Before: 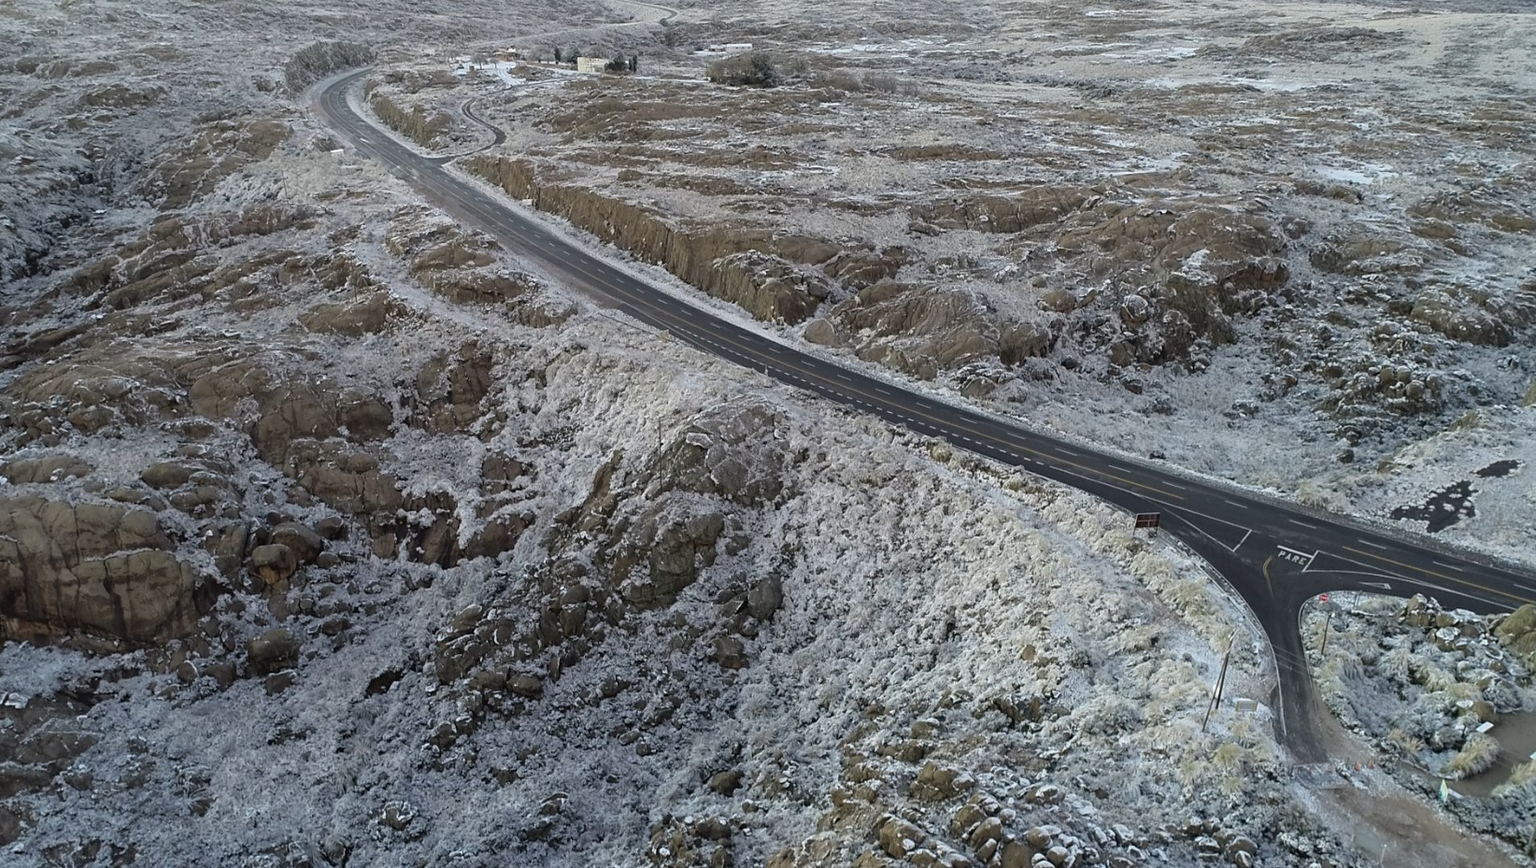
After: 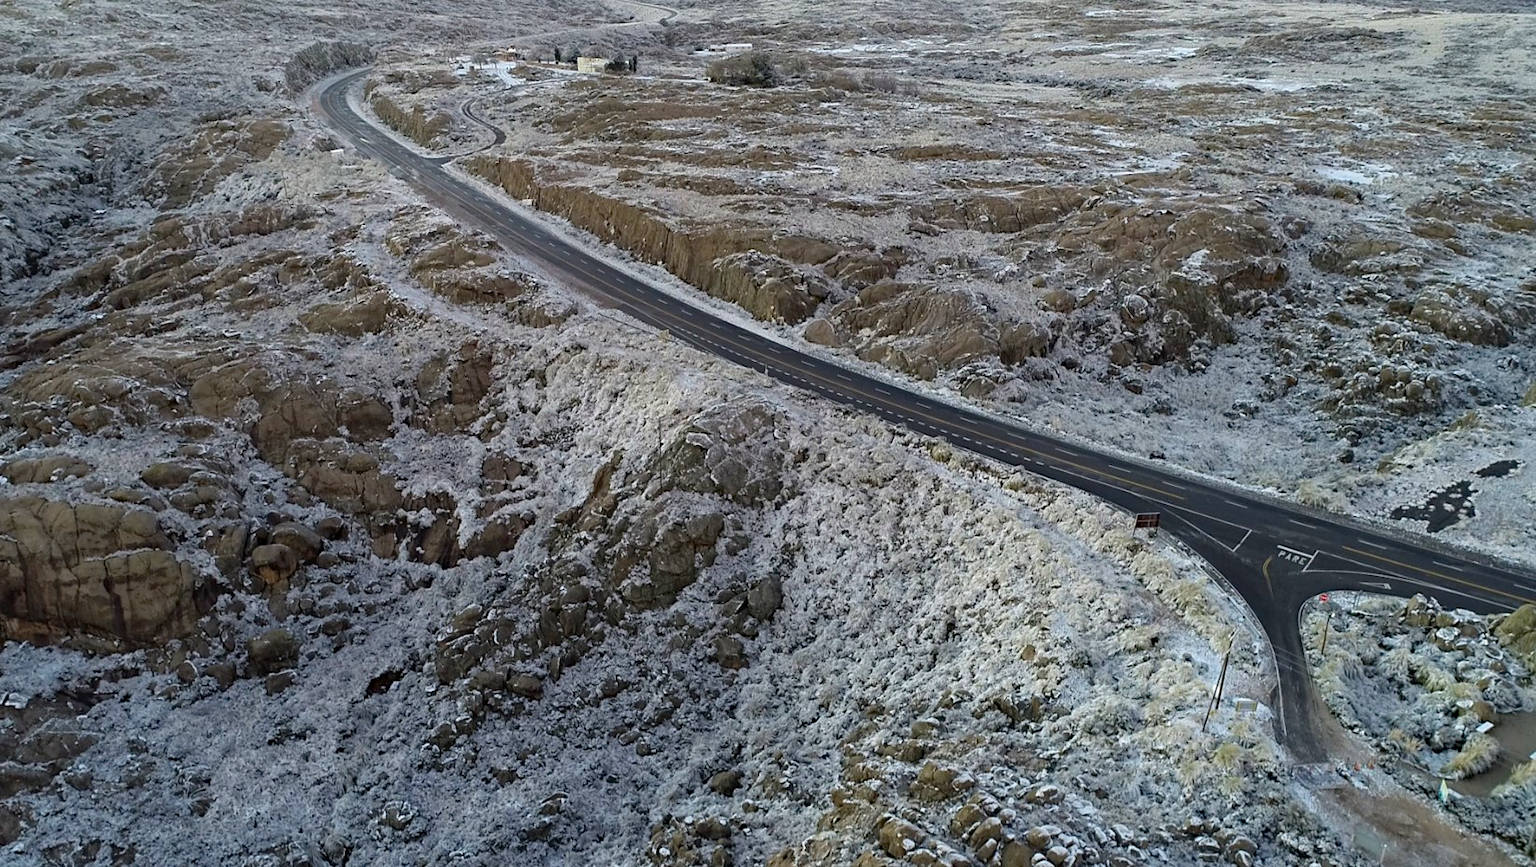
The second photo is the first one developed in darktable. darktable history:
haze removal: strength 0.299, distance 0.253, compatibility mode true, adaptive false
color balance rgb: linear chroma grading › global chroma 14.723%, perceptual saturation grading › global saturation 0.349%, global vibrance 11.248%
tone equalizer: edges refinement/feathering 500, mask exposure compensation -1.57 EV, preserve details no
